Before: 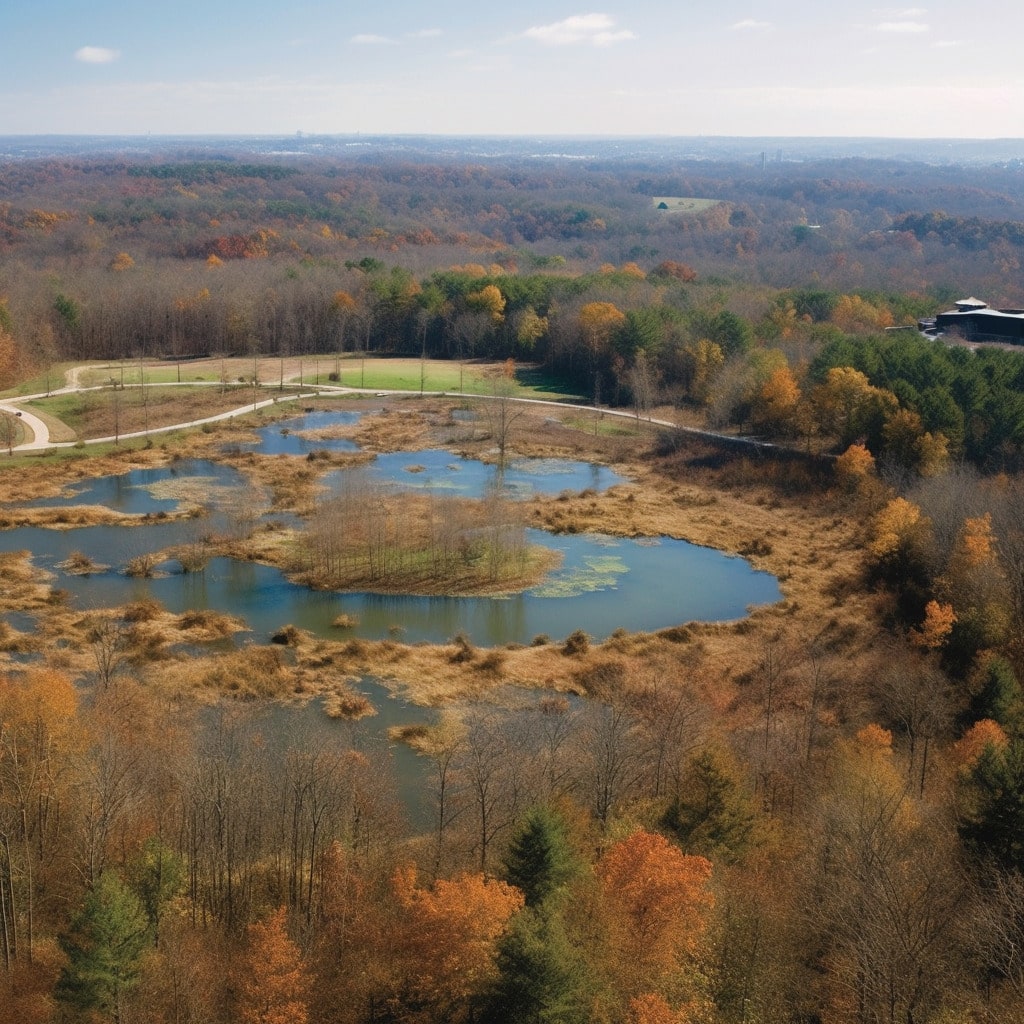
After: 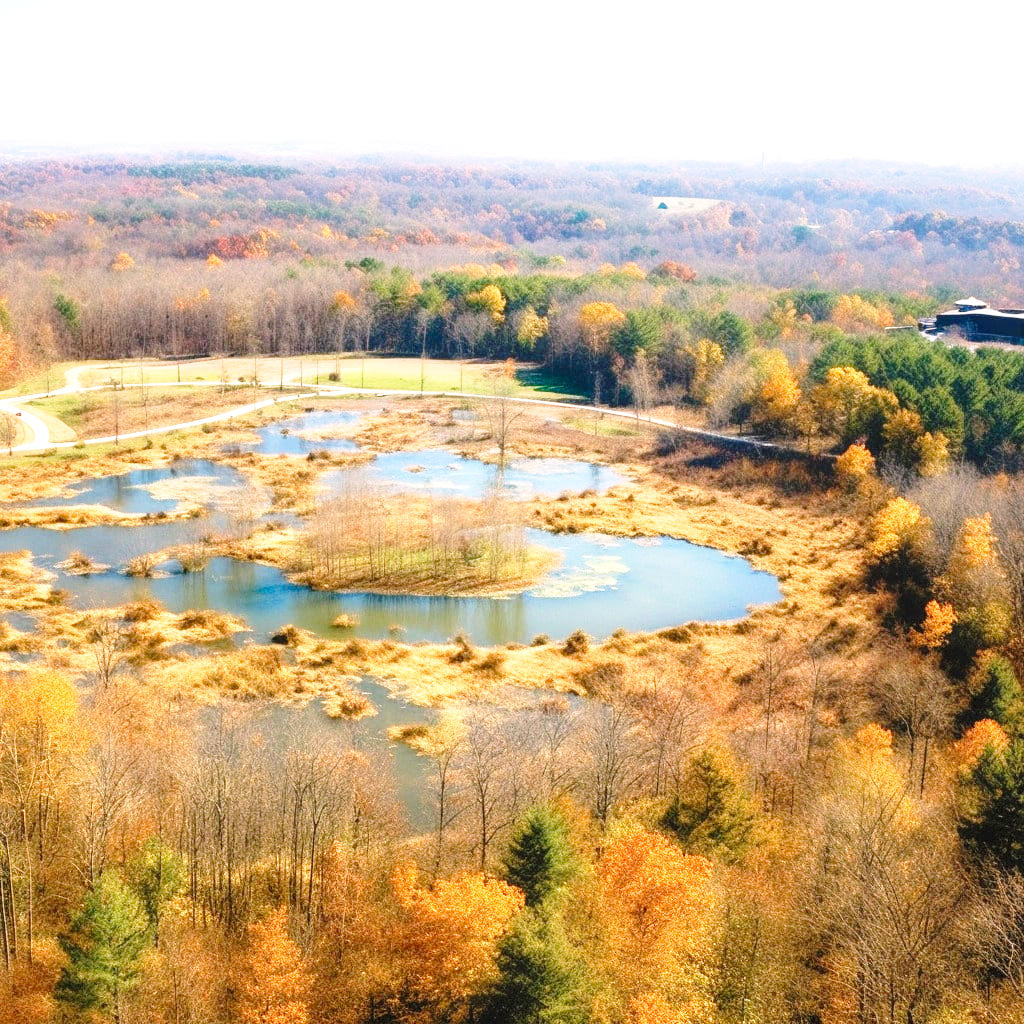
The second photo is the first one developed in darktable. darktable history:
base curve: curves: ch0 [(0, 0) (0.028, 0.03) (0.121, 0.232) (0.46, 0.748) (0.859, 0.968) (1, 1)], preserve colors none
exposure: black level correction 0, exposure 1.095 EV, compensate highlight preservation false
local contrast: on, module defaults
color correction: highlights a* 3.29, highlights b* 1.73, saturation 1.2
